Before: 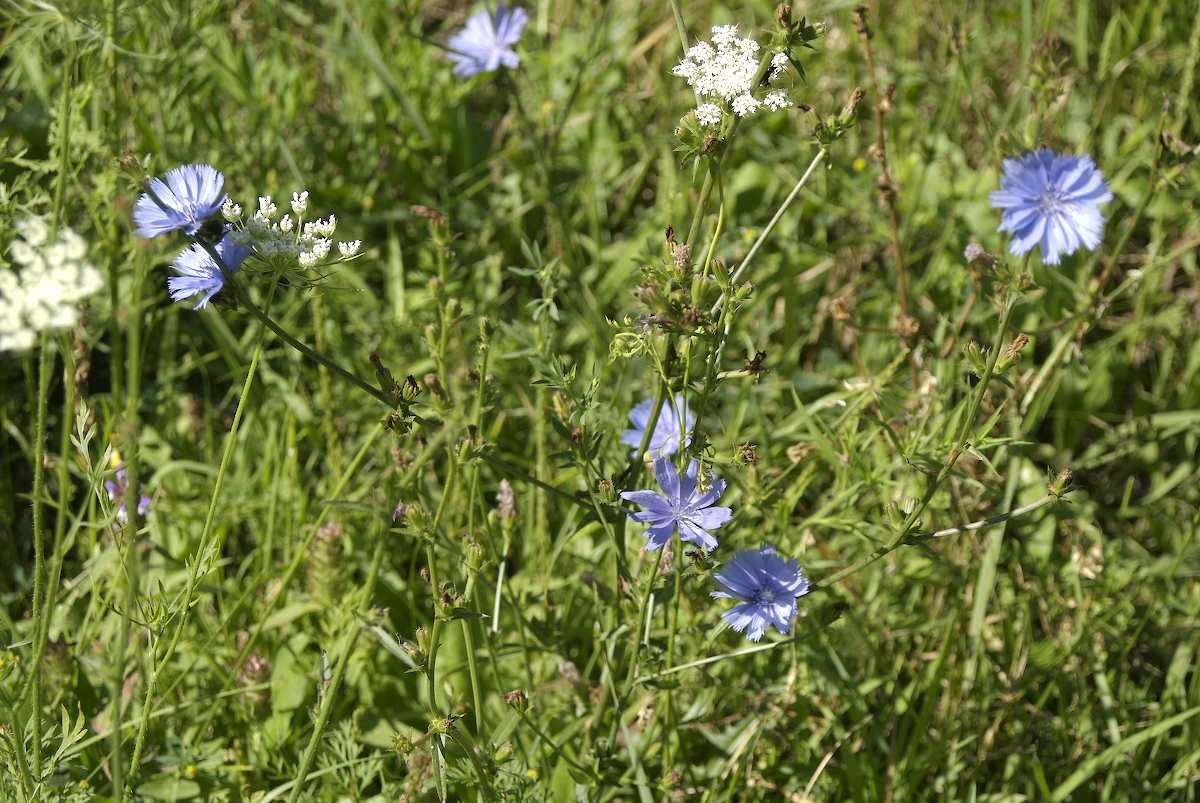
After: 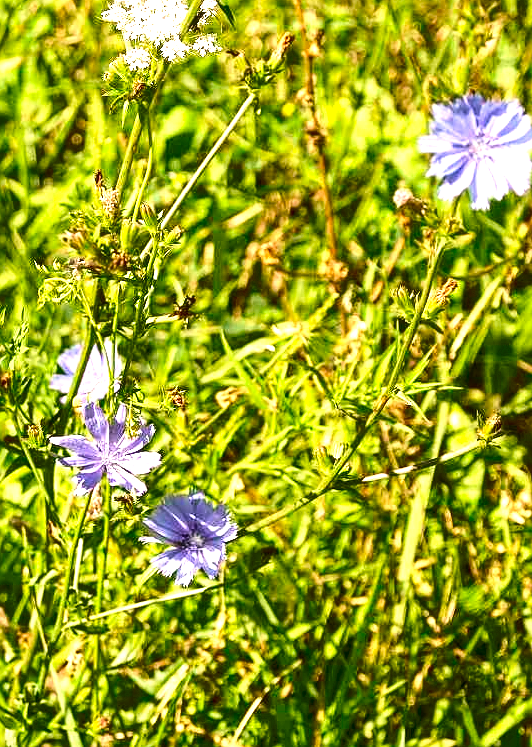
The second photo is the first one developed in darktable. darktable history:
crop: left 47.593%, top 6.897%, right 8.002%
velvia: on, module defaults
local contrast: on, module defaults
contrast brightness saturation: contrast 0.191, brightness -0.11, saturation 0.213
sharpen: on, module defaults
color correction: highlights a* 8.35, highlights b* 15.56, shadows a* -0.397, shadows b* 25.8
exposure: black level correction 0, exposure 1.199 EV, compensate exposure bias true, compensate highlight preservation false
